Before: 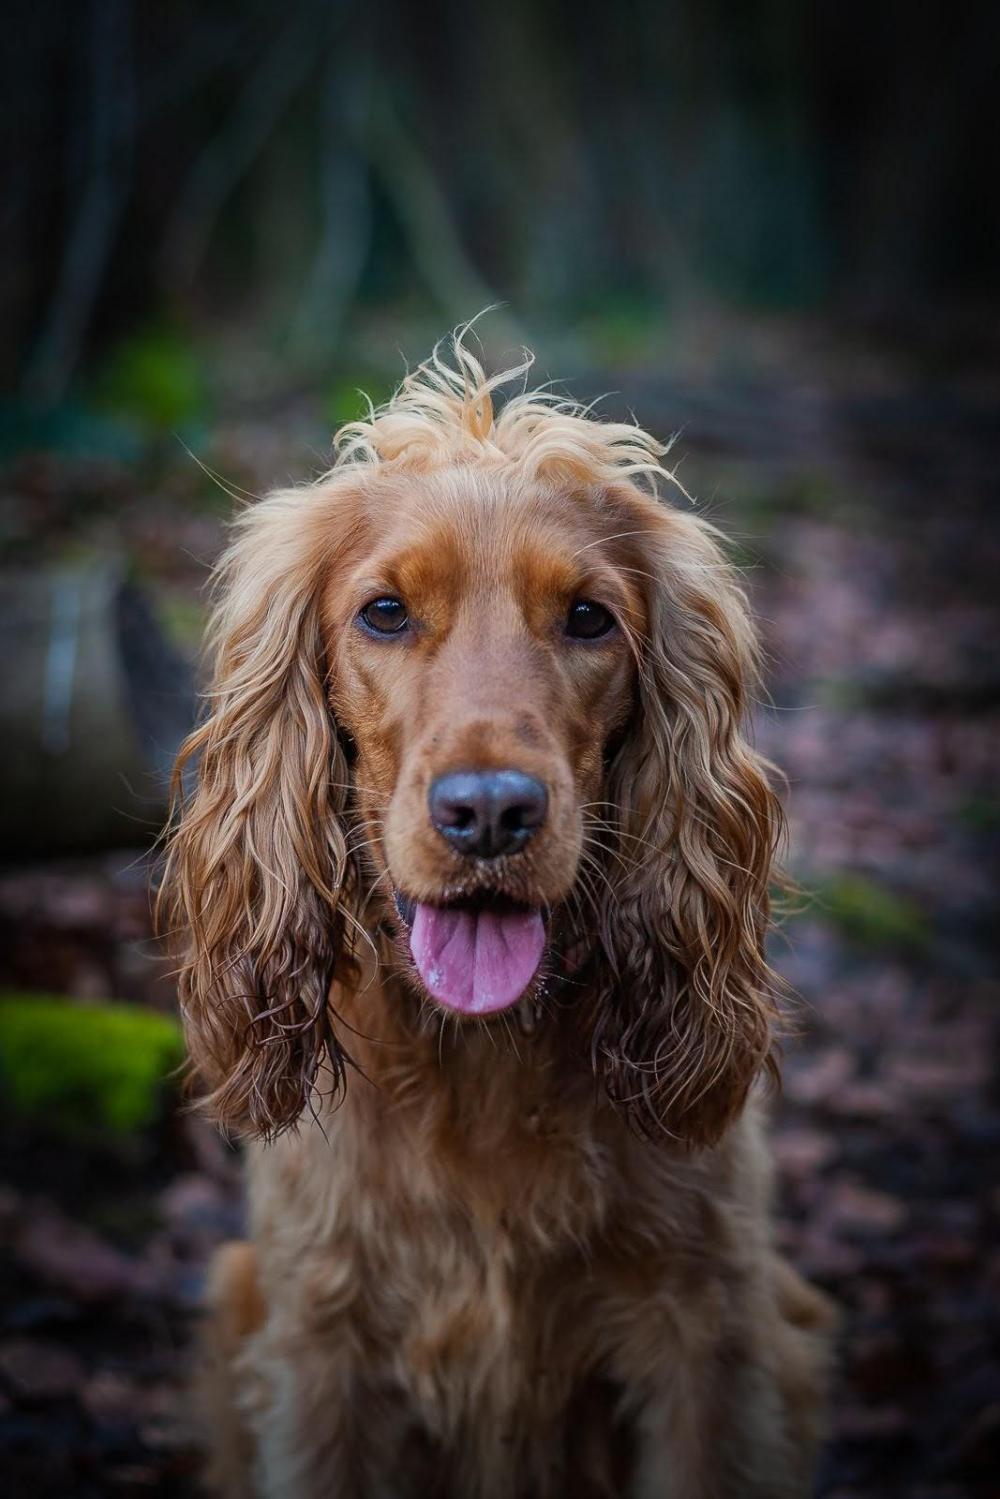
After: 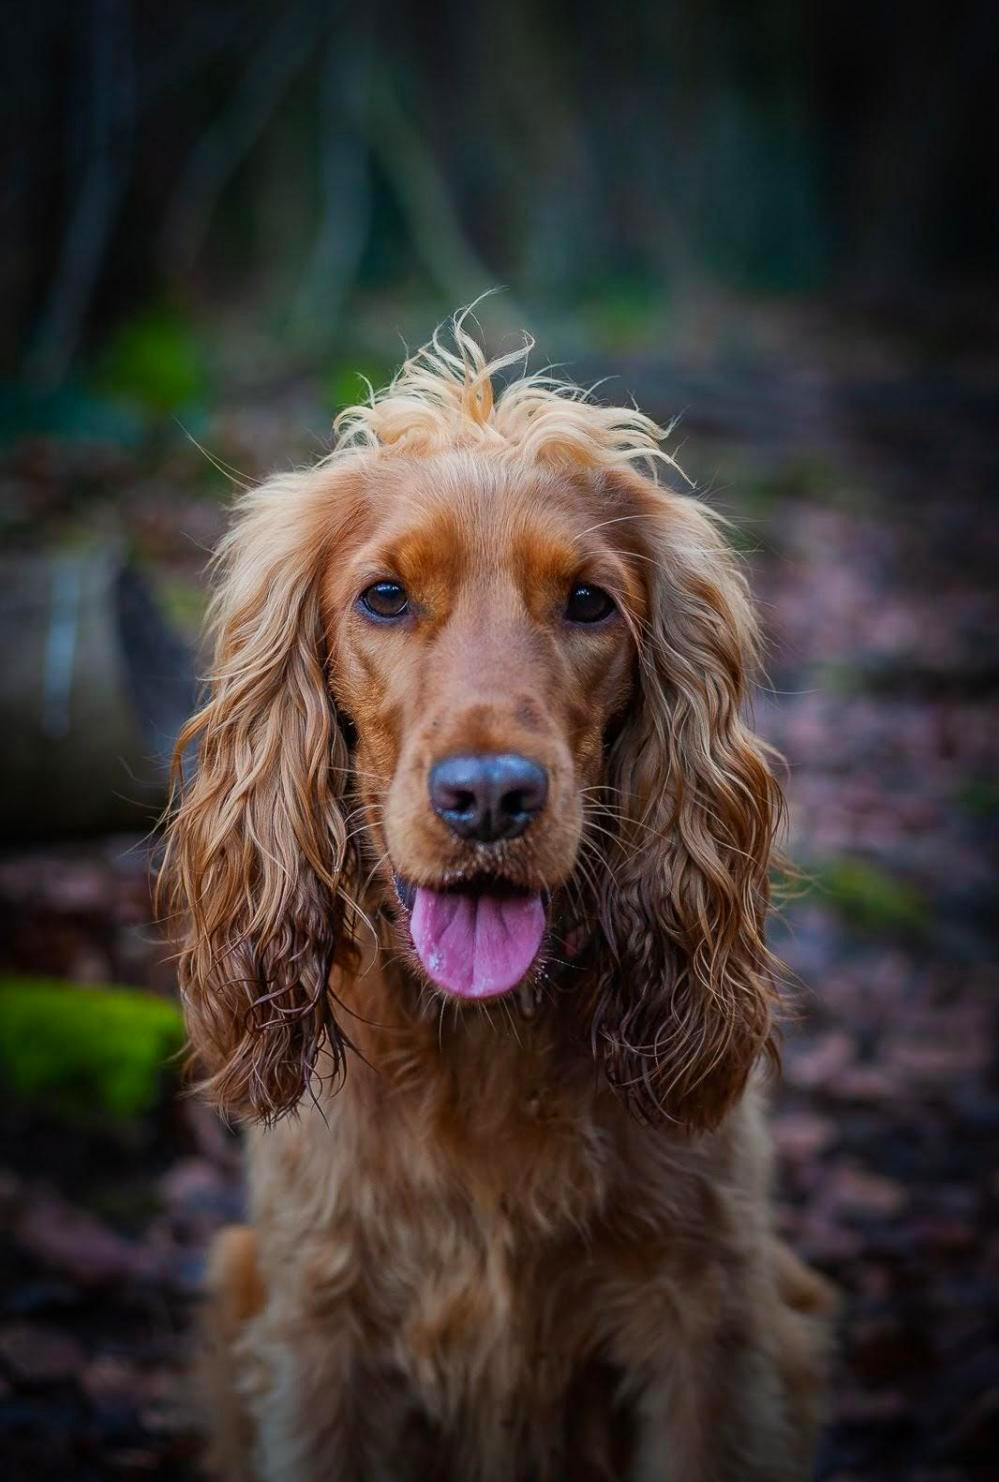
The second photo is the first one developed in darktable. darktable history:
tone equalizer: on, module defaults
crop: top 1.13%, right 0.034%
contrast brightness saturation: saturation 0.182
